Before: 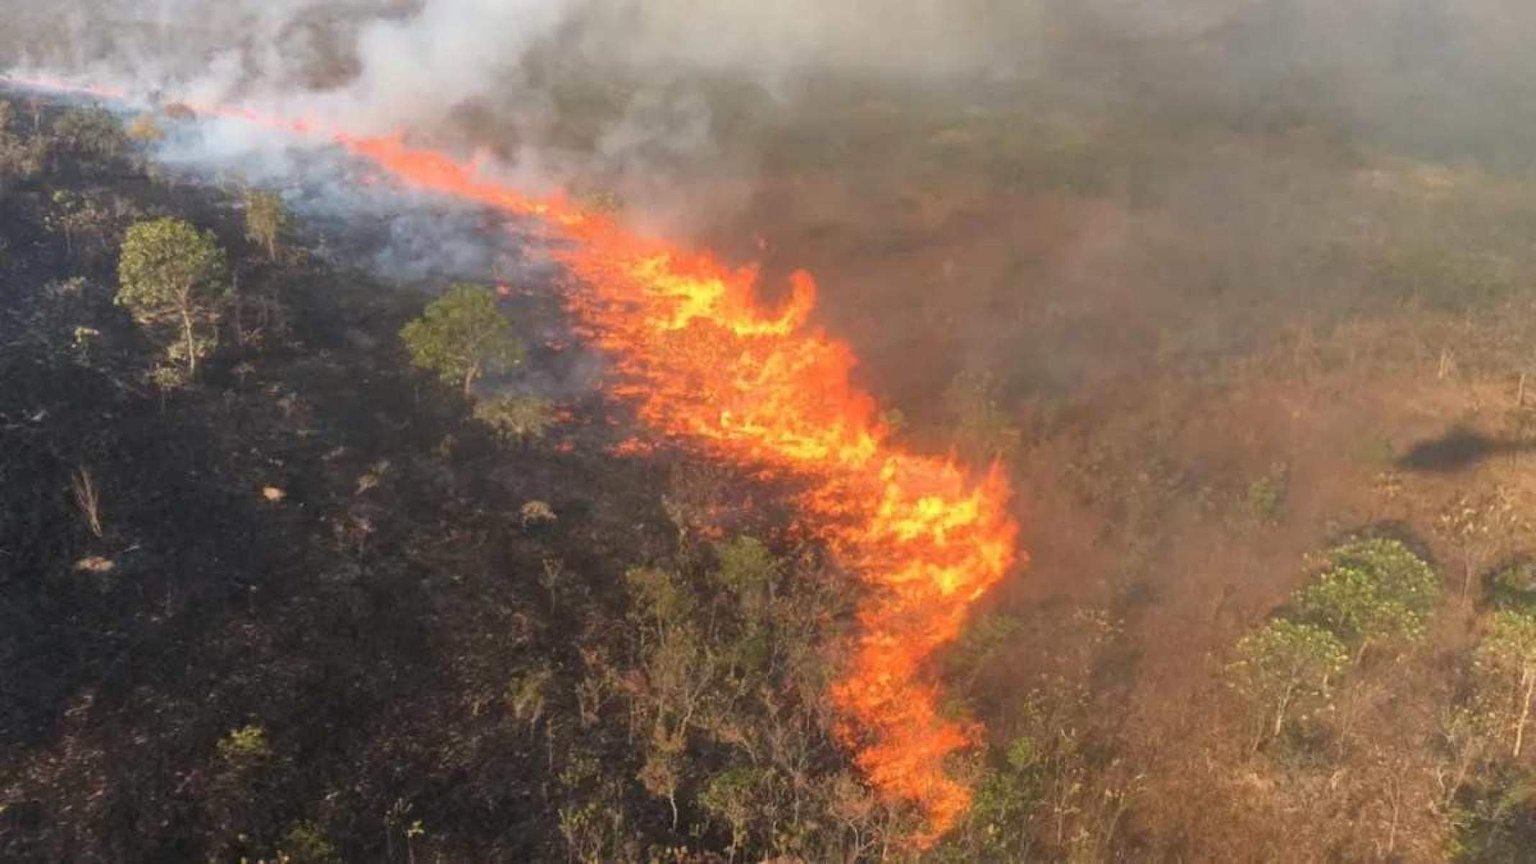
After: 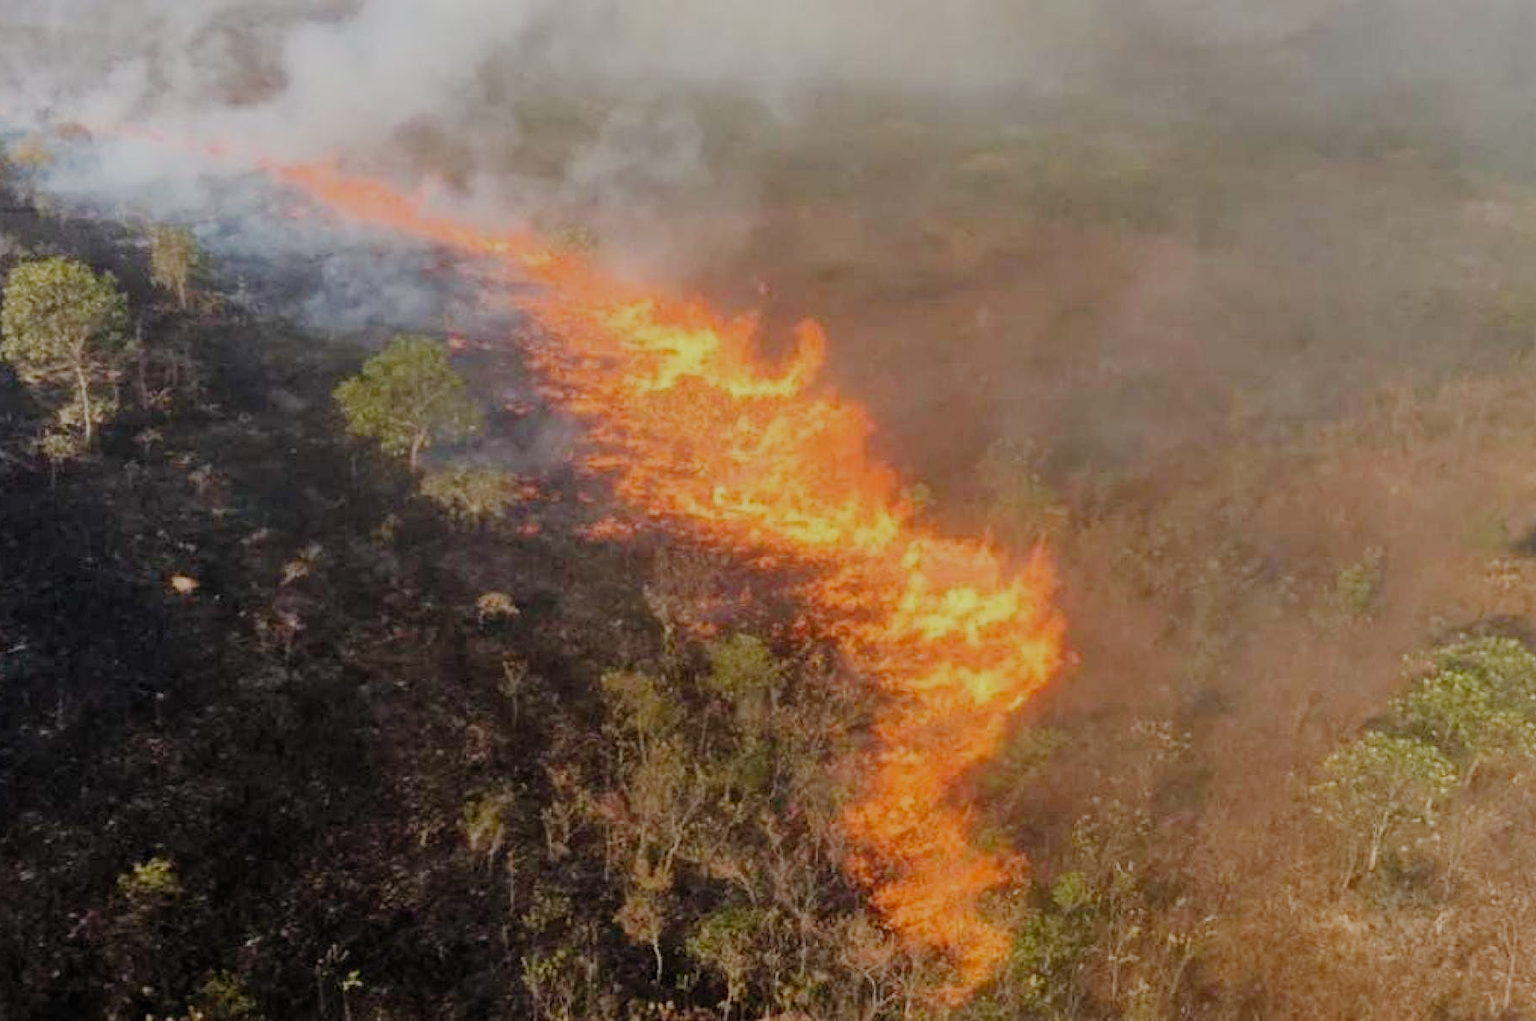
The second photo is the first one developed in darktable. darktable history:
filmic rgb: black relative exposure -6.17 EV, white relative exposure 6.97 EV, hardness 2.23, add noise in highlights 0, preserve chrominance no, color science v3 (2019), use custom middle-gray values true, contrast in highlights soft
crop: left 7.693%, right 7.799%
